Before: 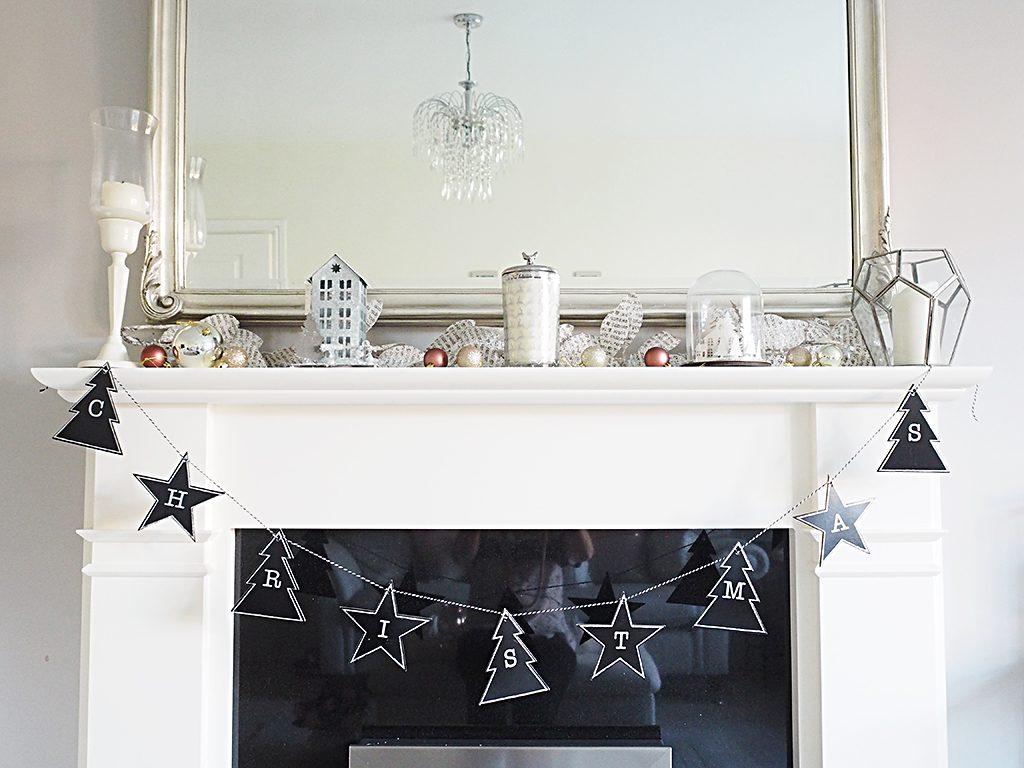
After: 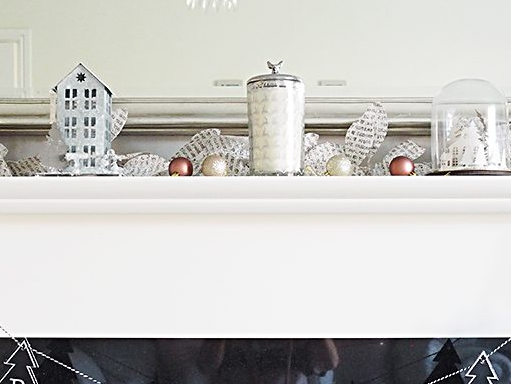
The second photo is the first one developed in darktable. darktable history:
crop: left 25%, top 25%, right 25%, bottom 25%
color balance: on, module defaults
